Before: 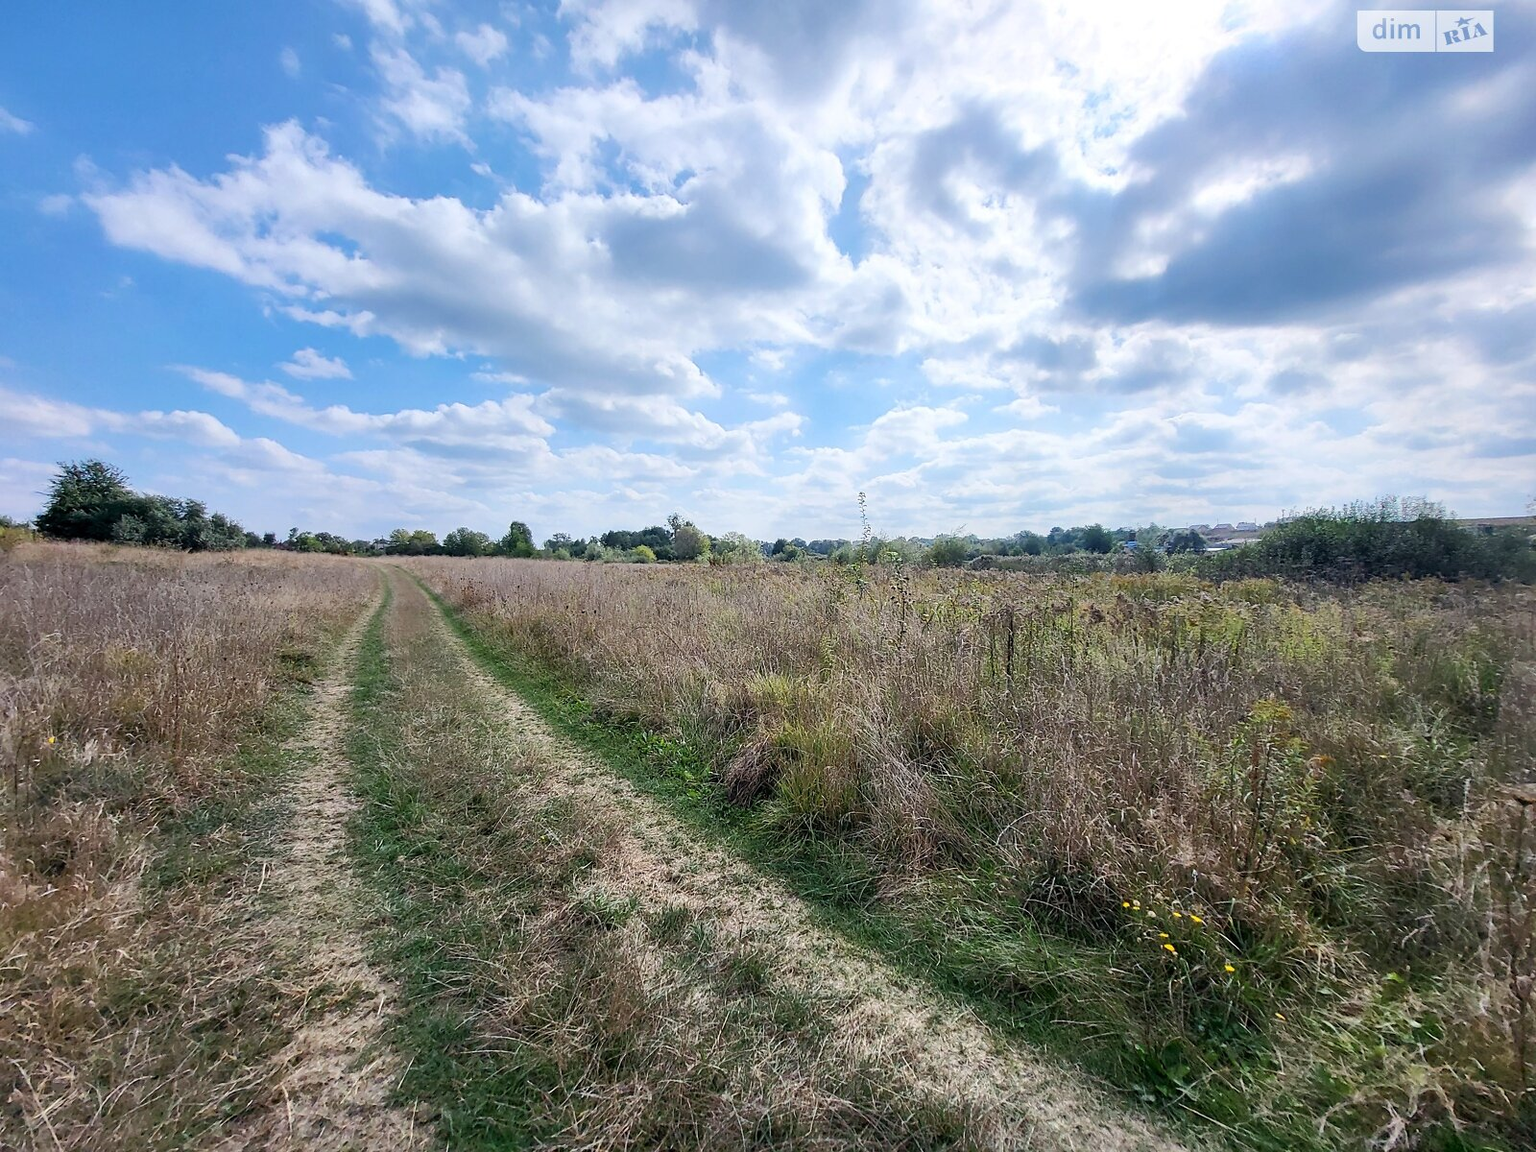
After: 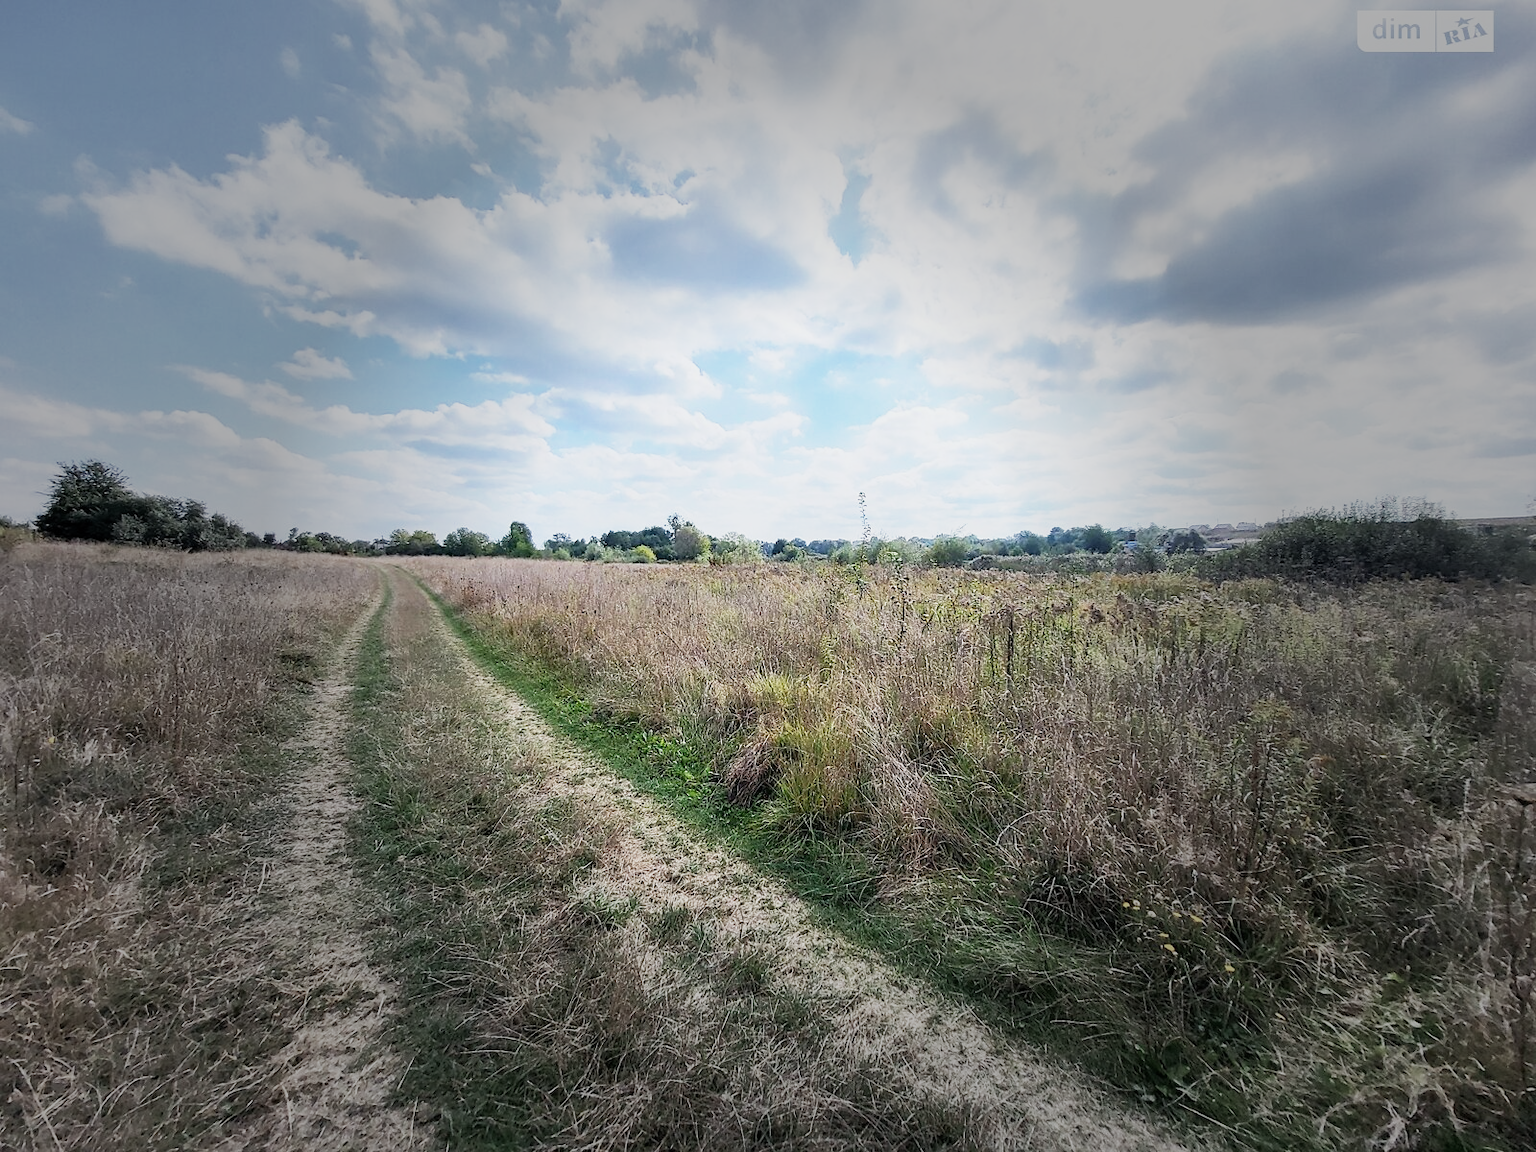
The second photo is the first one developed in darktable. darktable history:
base curve: curves: ch0 [(0, 0) (0.088, 0.125) (0.176, 0.251) (0.354, 0.501) (0.613, 0.749) (1, 0.877)], preserve colors none
vignetting: fall-off start 31.89%, fall-off radius 34.37%
